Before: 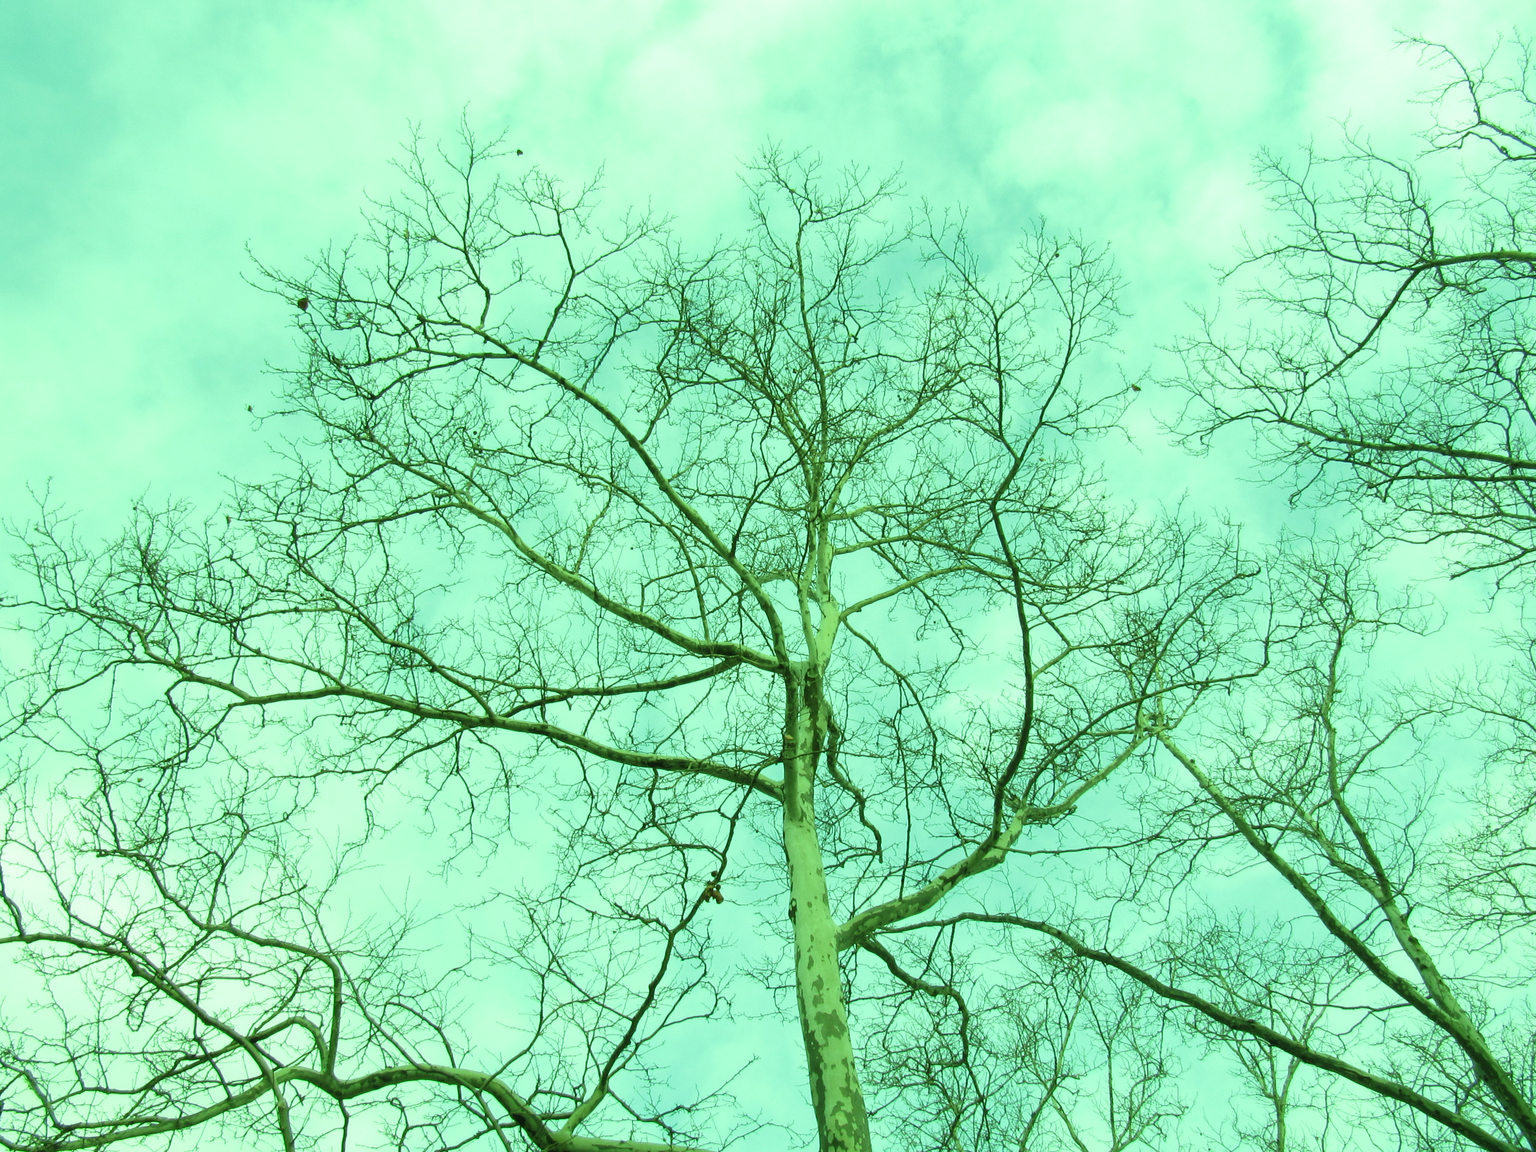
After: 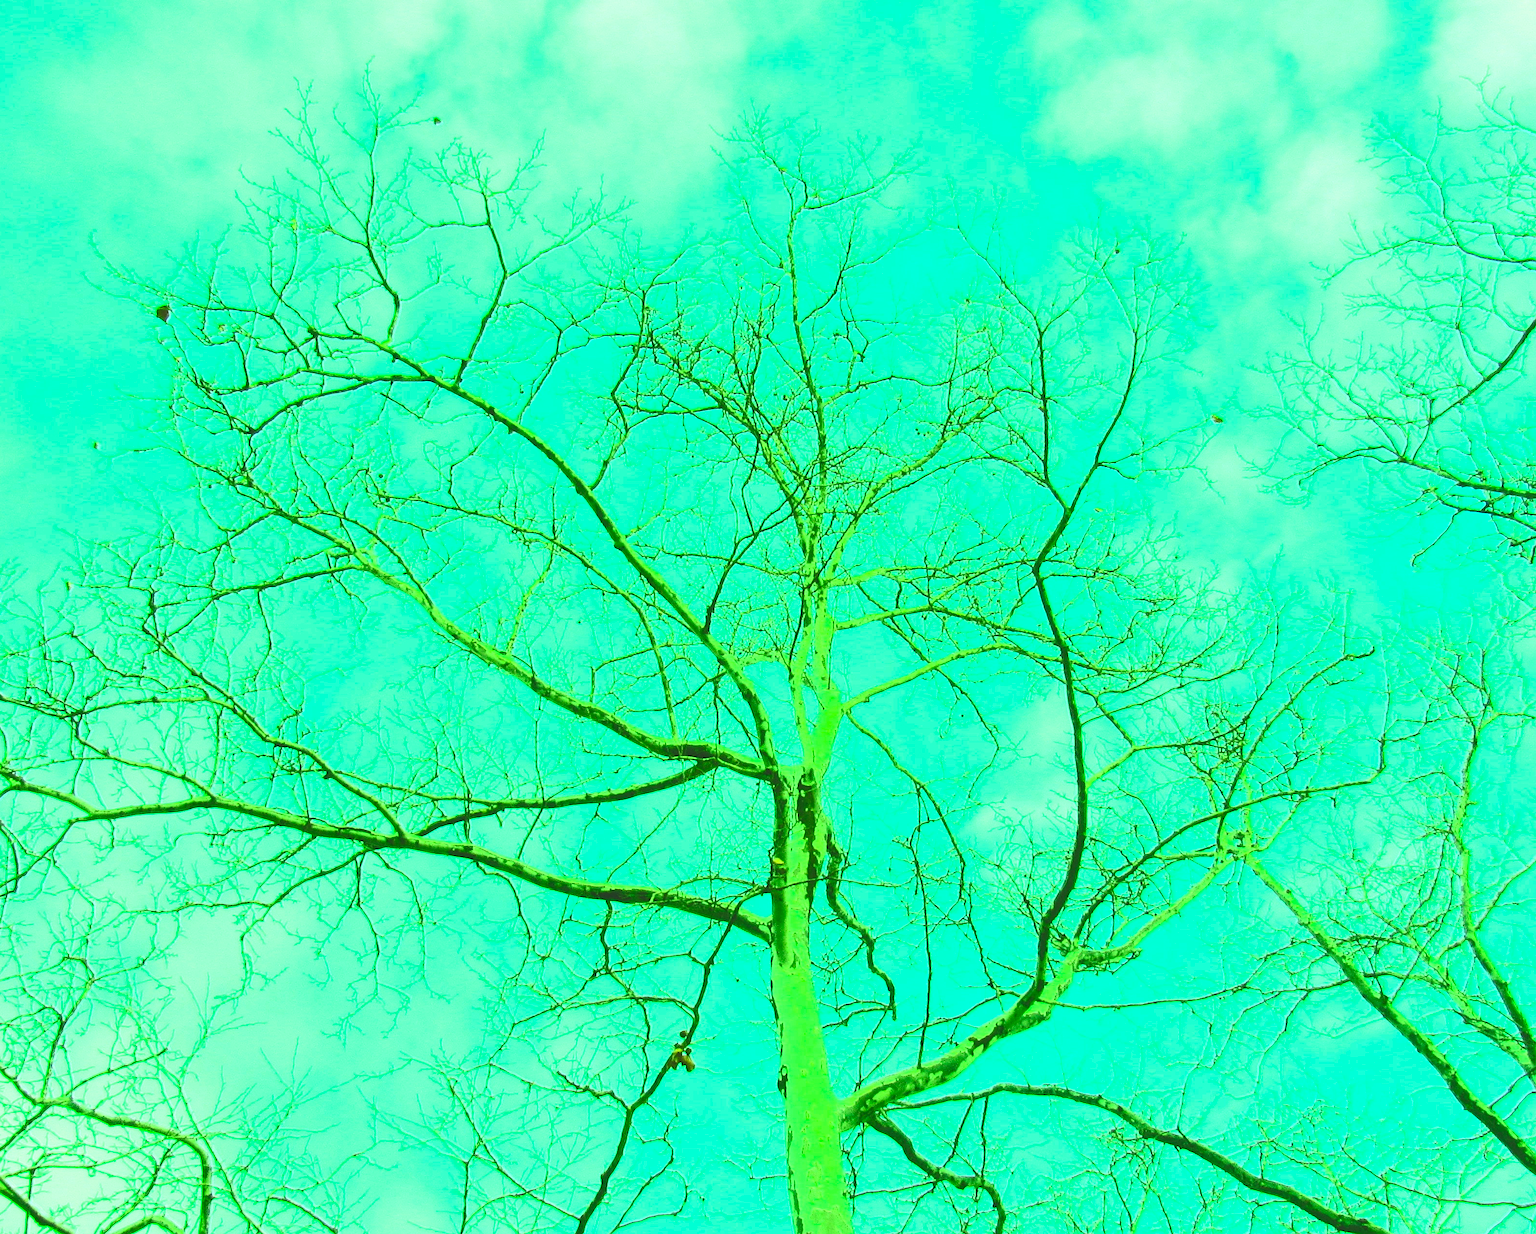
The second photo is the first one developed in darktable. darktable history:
contrast brightness saturation: contrast 0.995, brightness 0.992, saturation 0.981
exposure: black level correction -0.009, exposure 0.071 EV, compensate highlight preservation false
crop: left 11.369%, top 4.947%, right 9.585%, bottom 10.374%
sharpen: radius 1.237, amount 0.29, threshold 0.248
